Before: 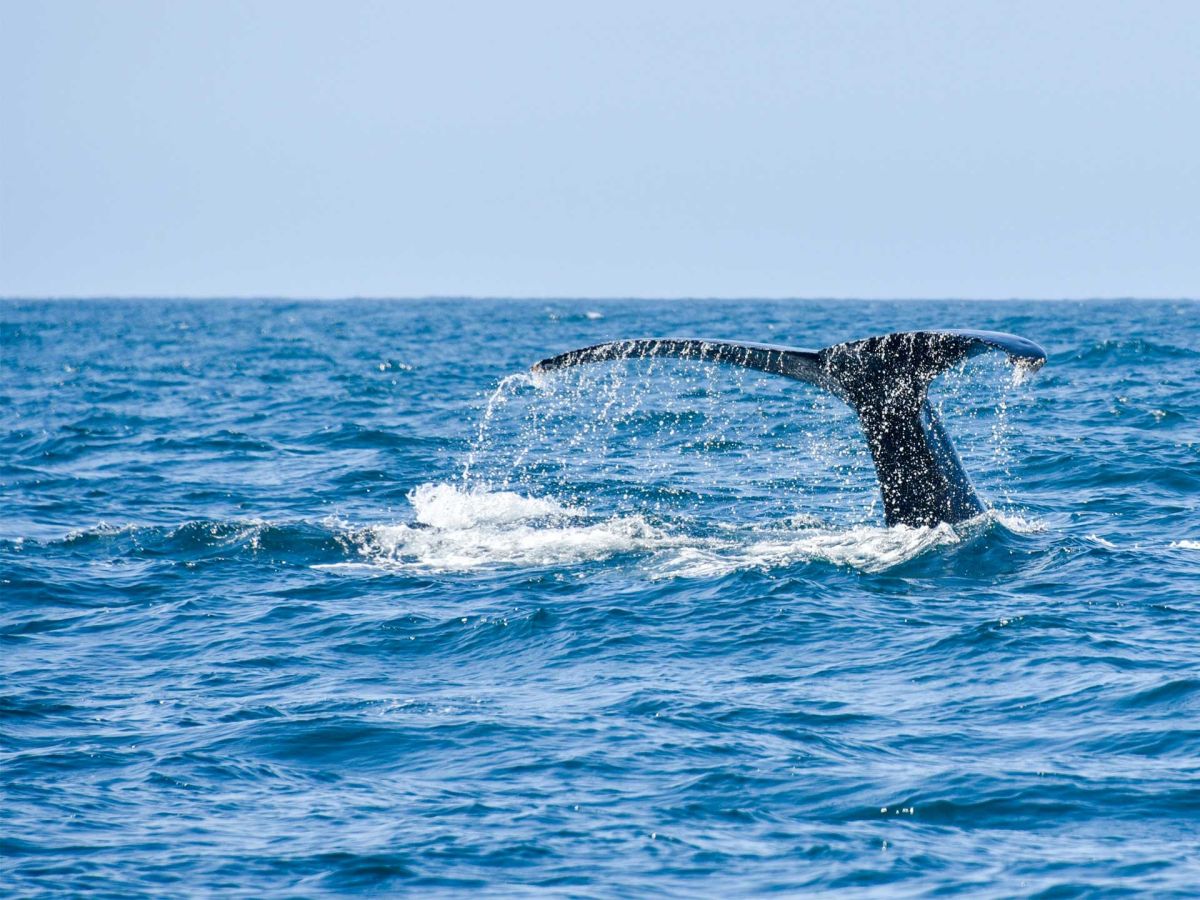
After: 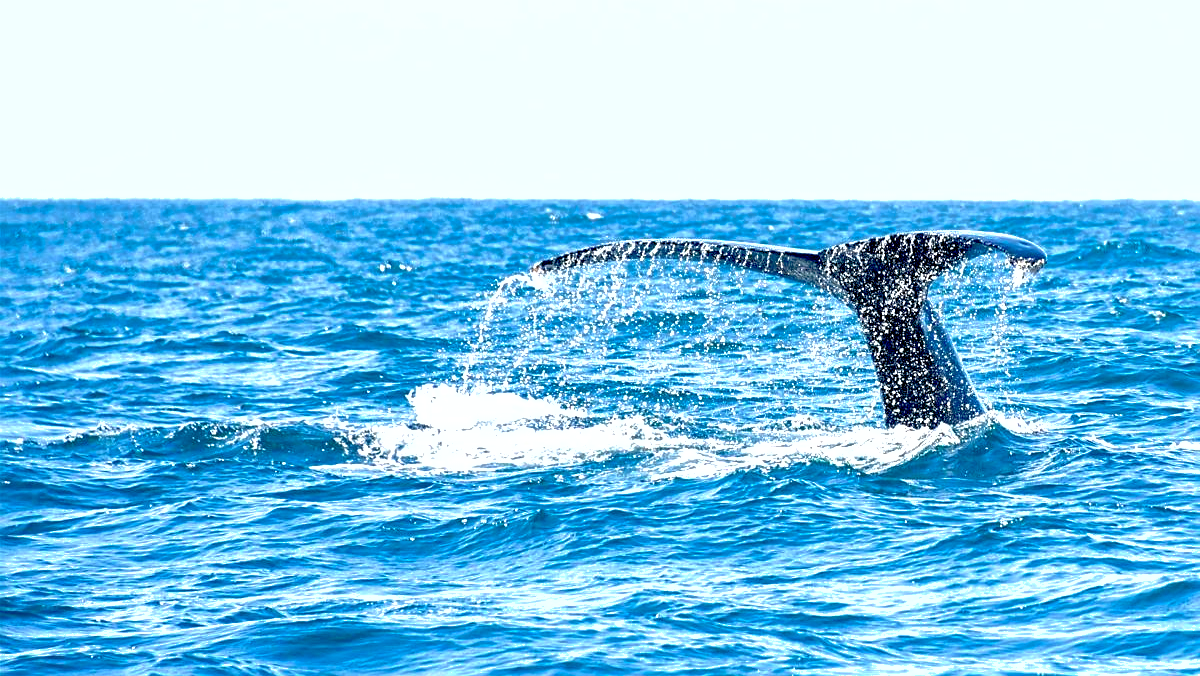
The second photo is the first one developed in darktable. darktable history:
exposure: black level correction 0.01, exposure 1 EV, compensate highlight preservation false
shadows and highlights: on, module defaults
sharpen: on, module defaults
crop: top 11.009%, bottom 13.877%
